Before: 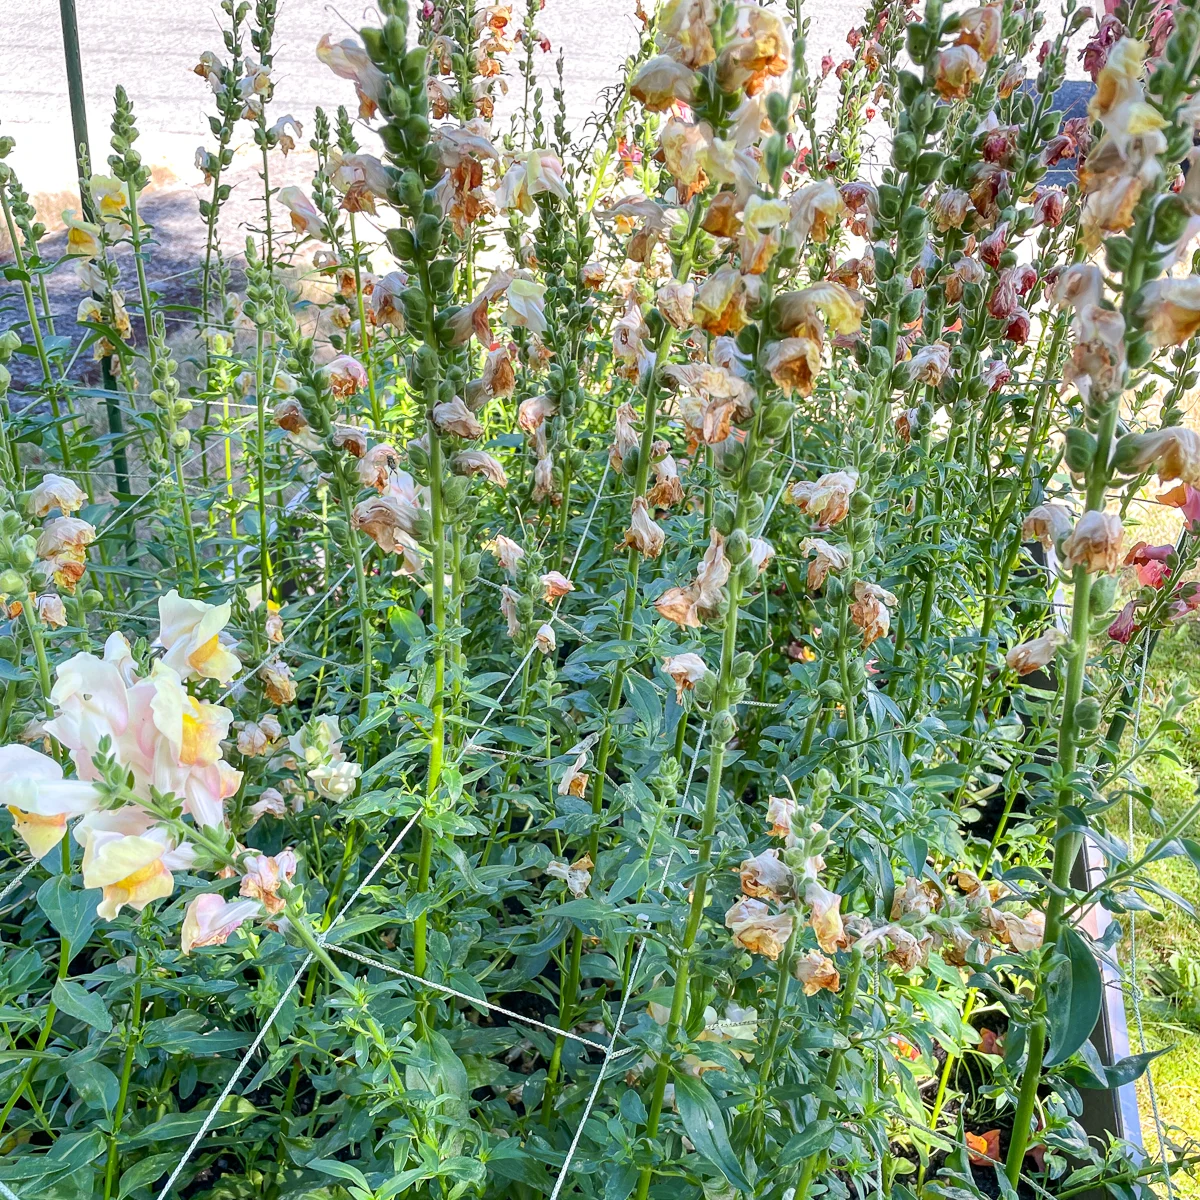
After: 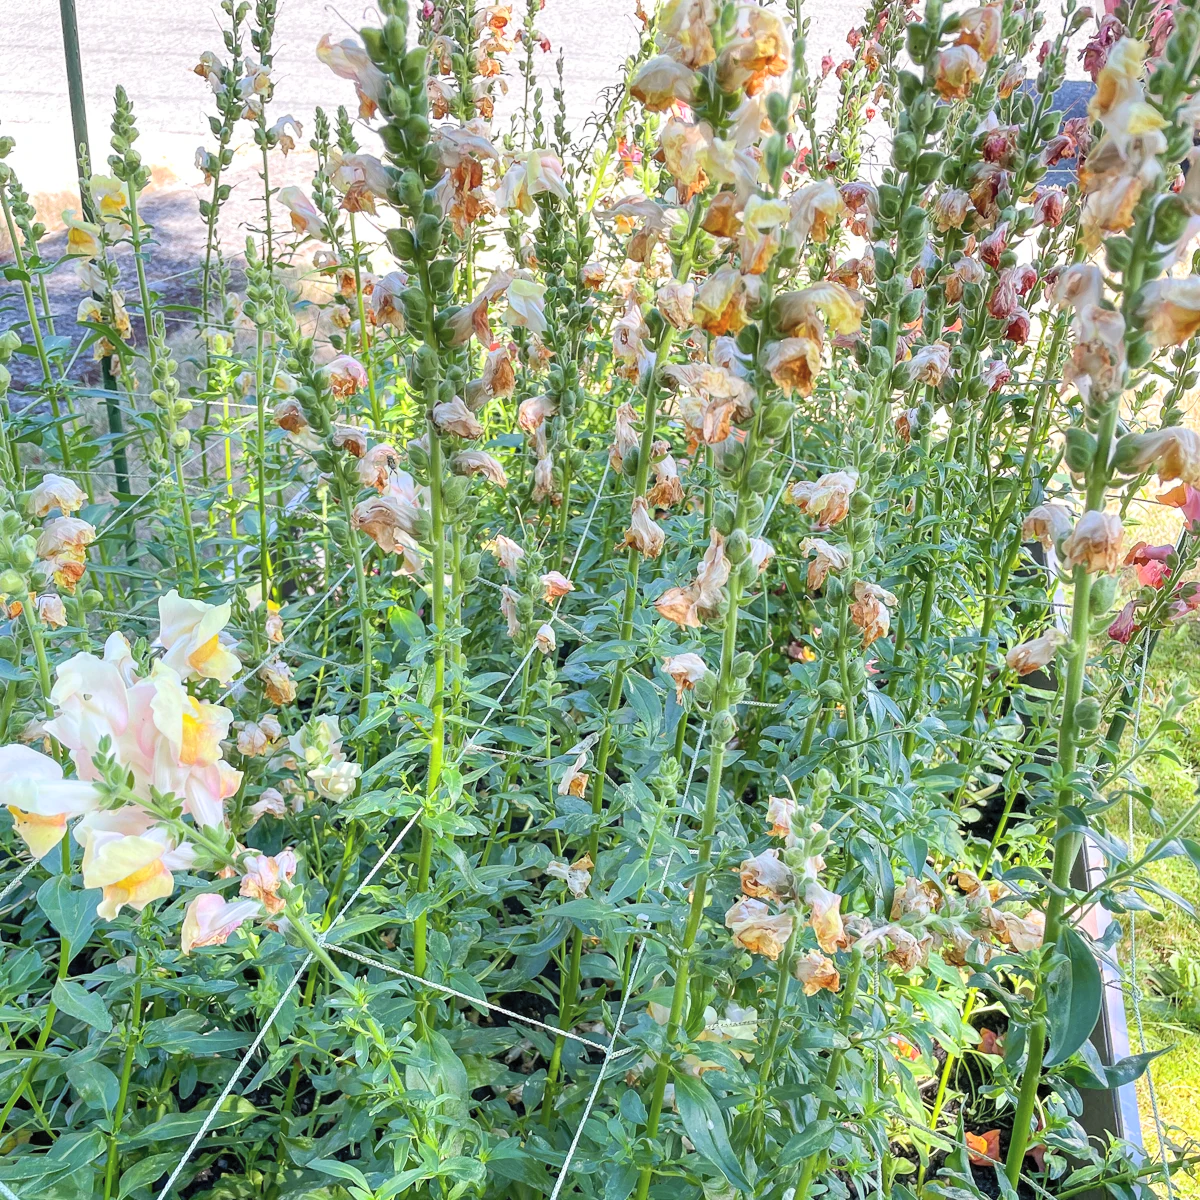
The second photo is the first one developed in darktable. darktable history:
contrast brightness saturation: brightness 0.142
